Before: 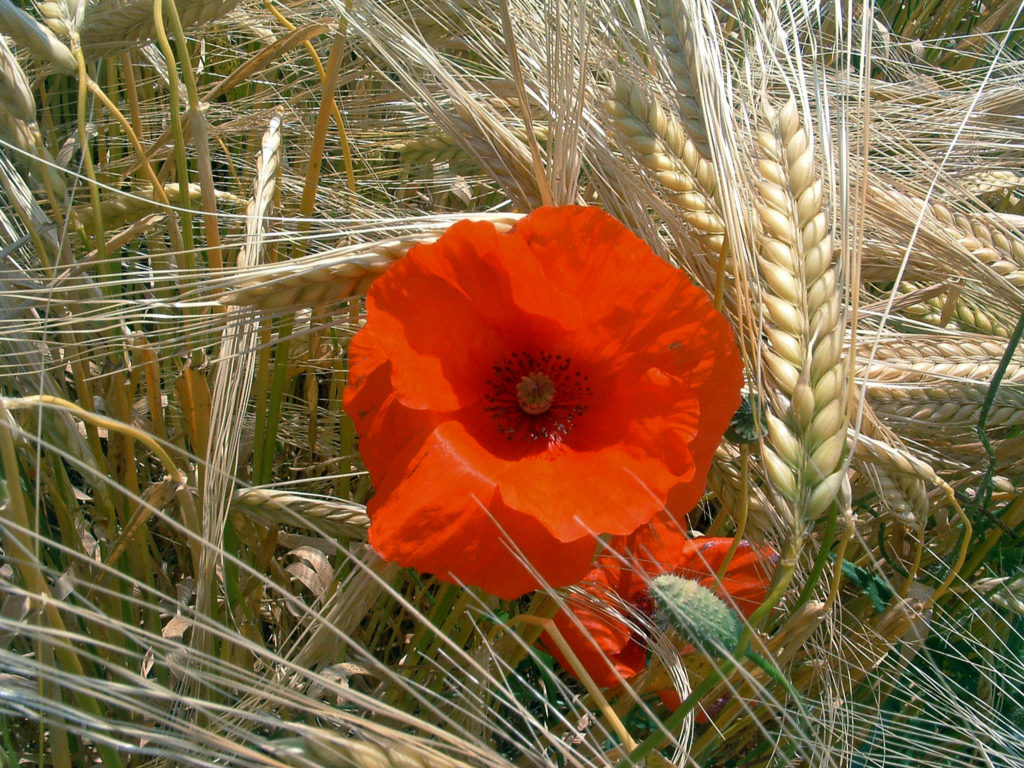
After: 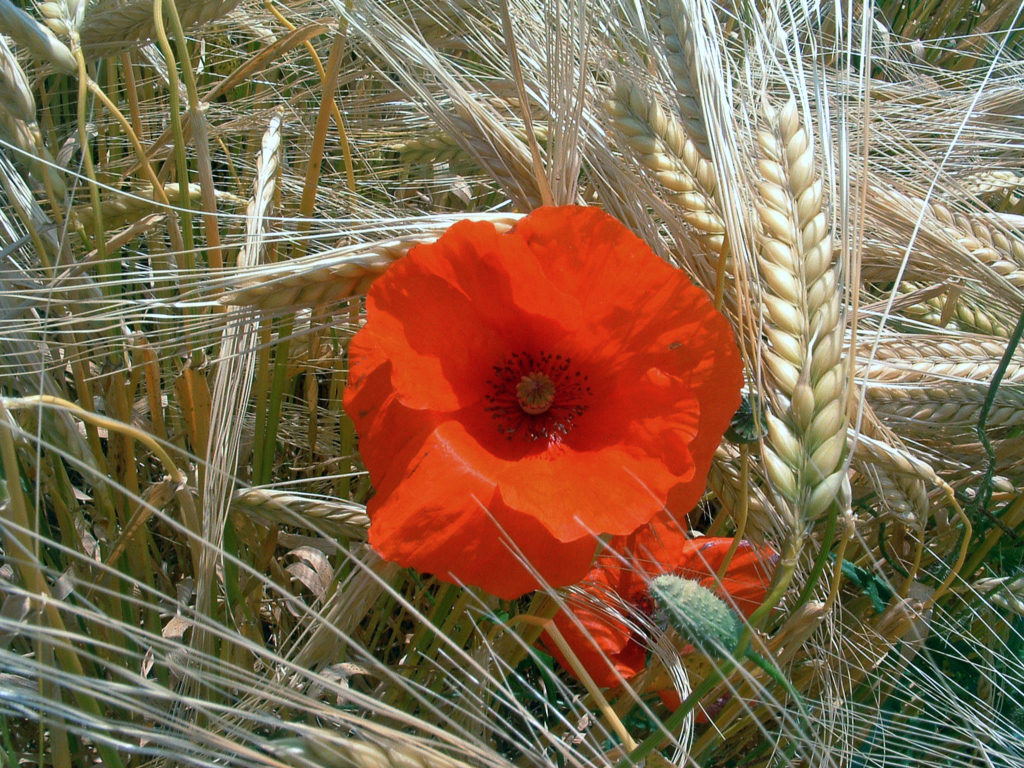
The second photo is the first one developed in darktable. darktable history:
base curve: curves: ch0 [(0, 0) (0.297, 0.298) (1, 1)], preserve colors none
color correction: highlights a* -4.18, highlights b* -10.81
